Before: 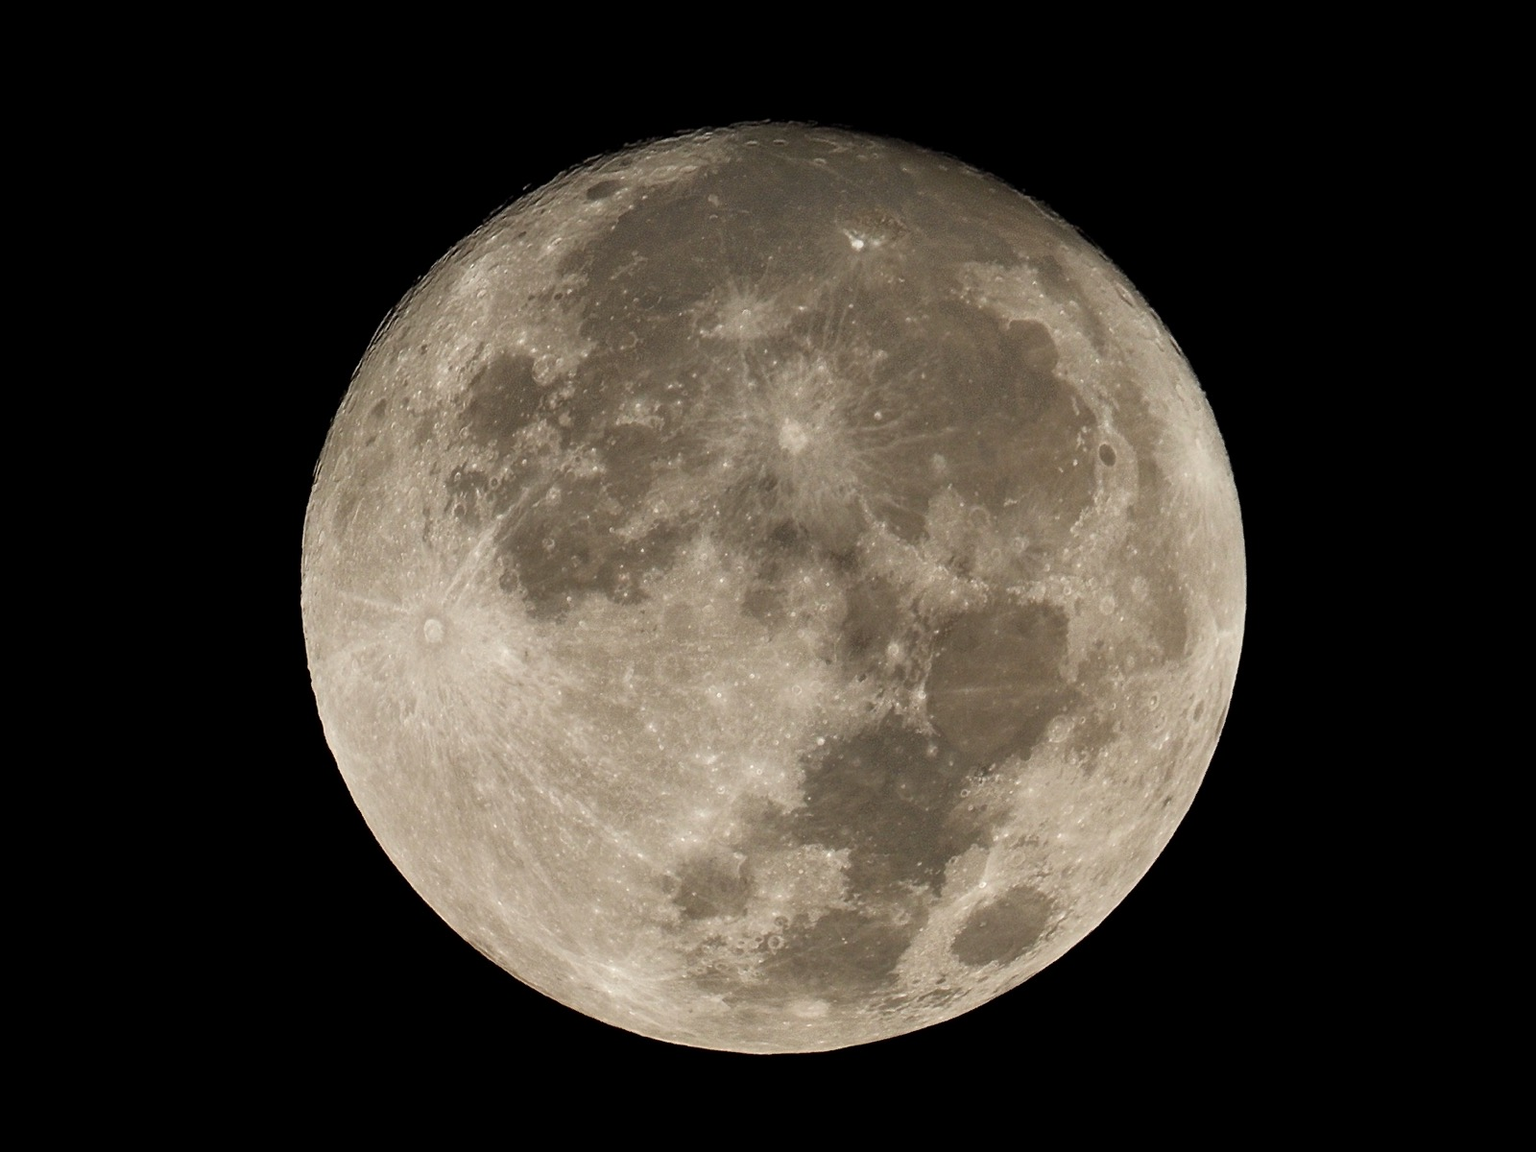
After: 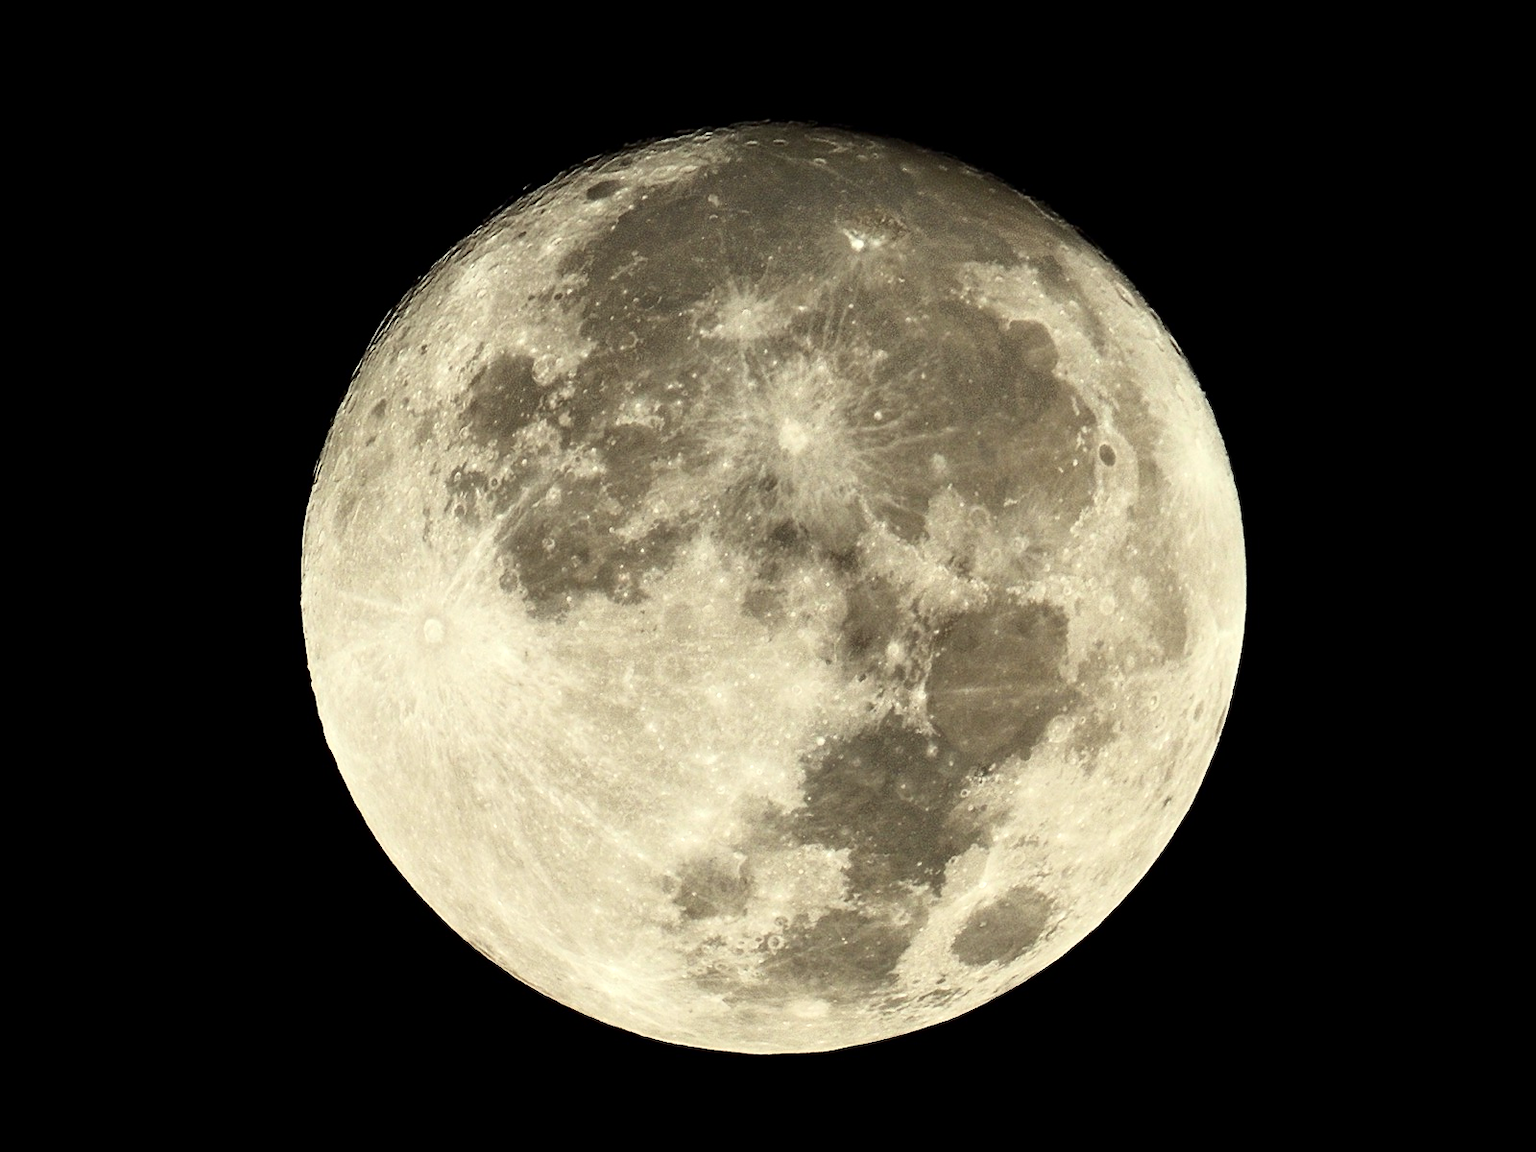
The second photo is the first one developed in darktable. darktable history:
color correction: highlights a* -4.73, highlights b* 5.06, saturation 0.97
contrast brightness saturation: contrast 0.28
exposure: exposure 0.493 EV, compensate highlight preservation false
